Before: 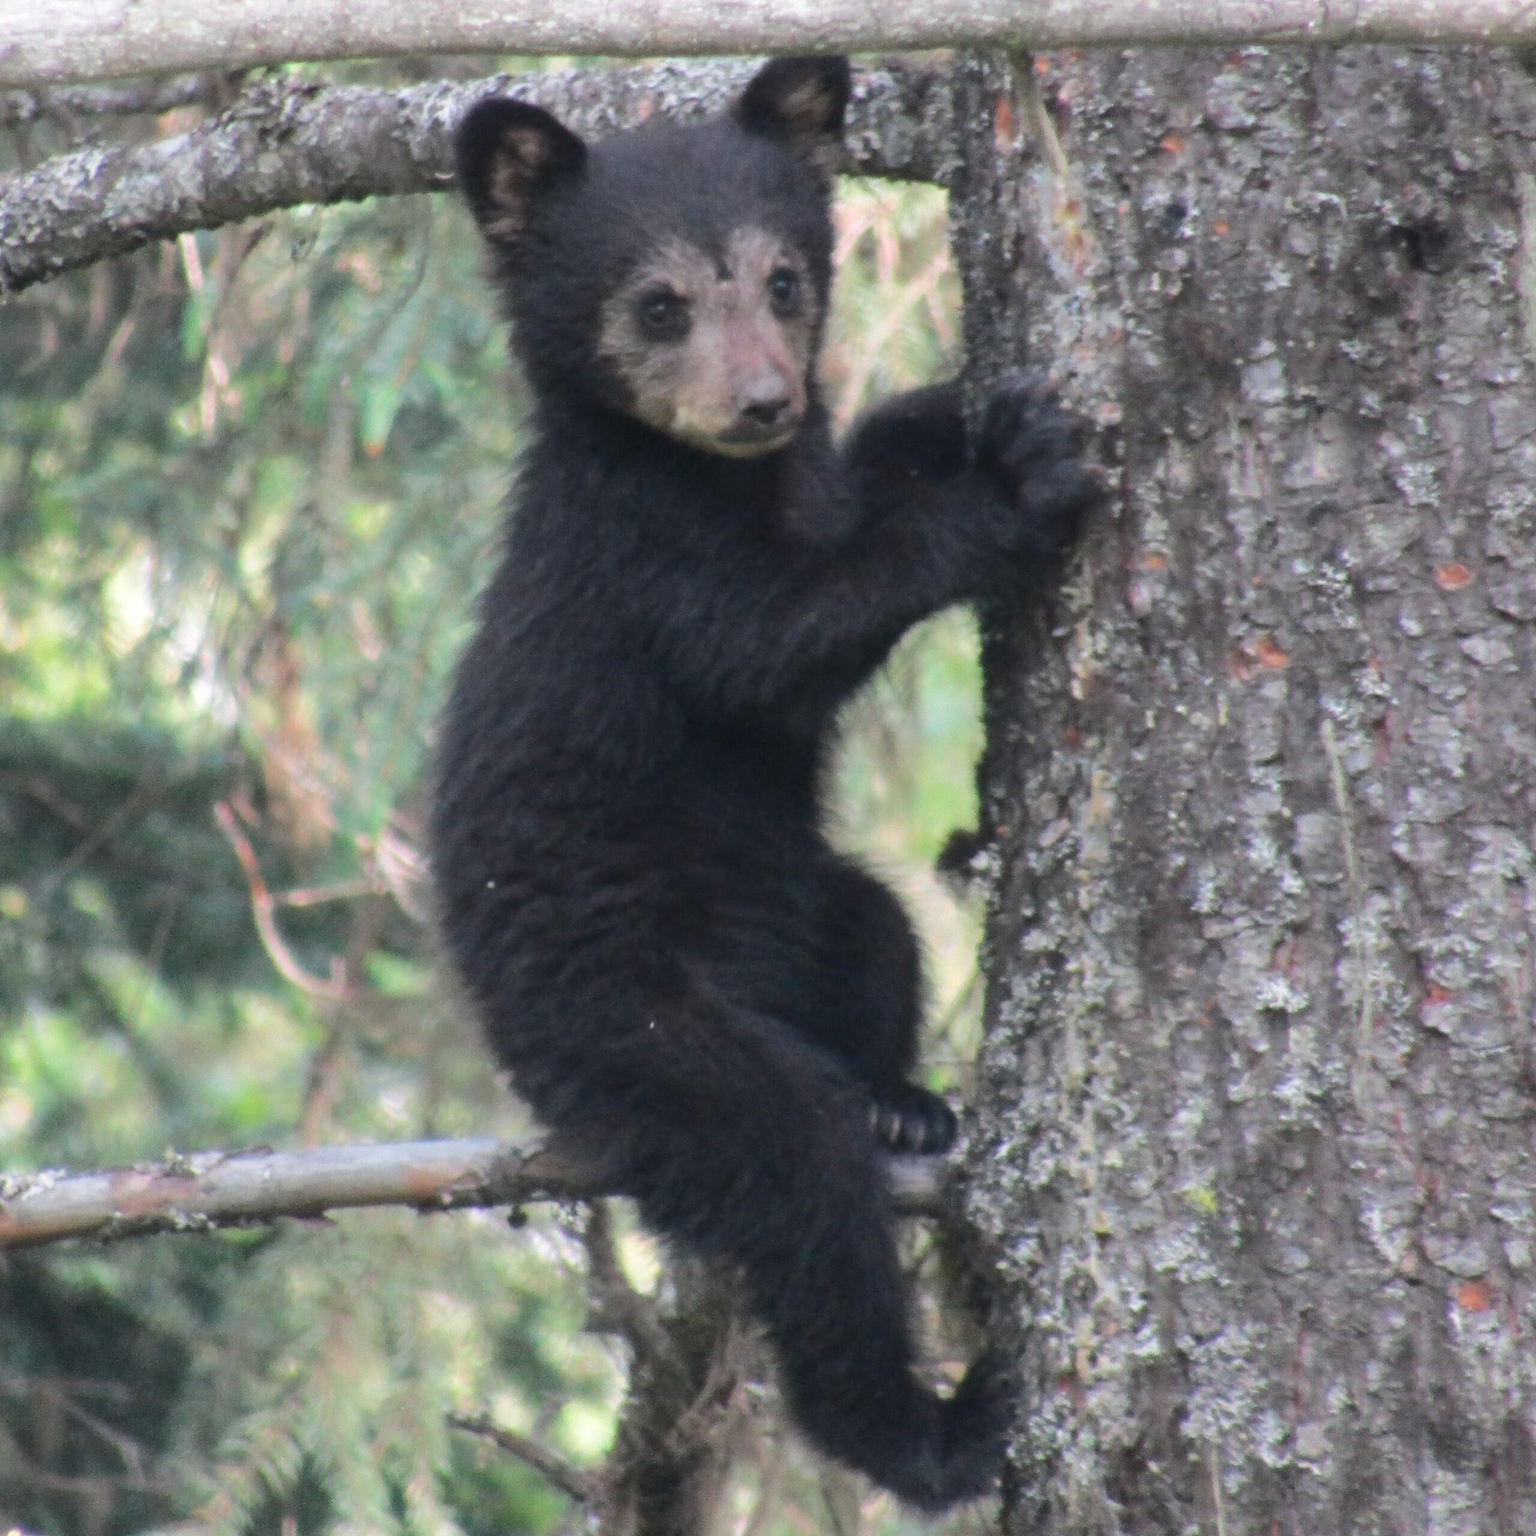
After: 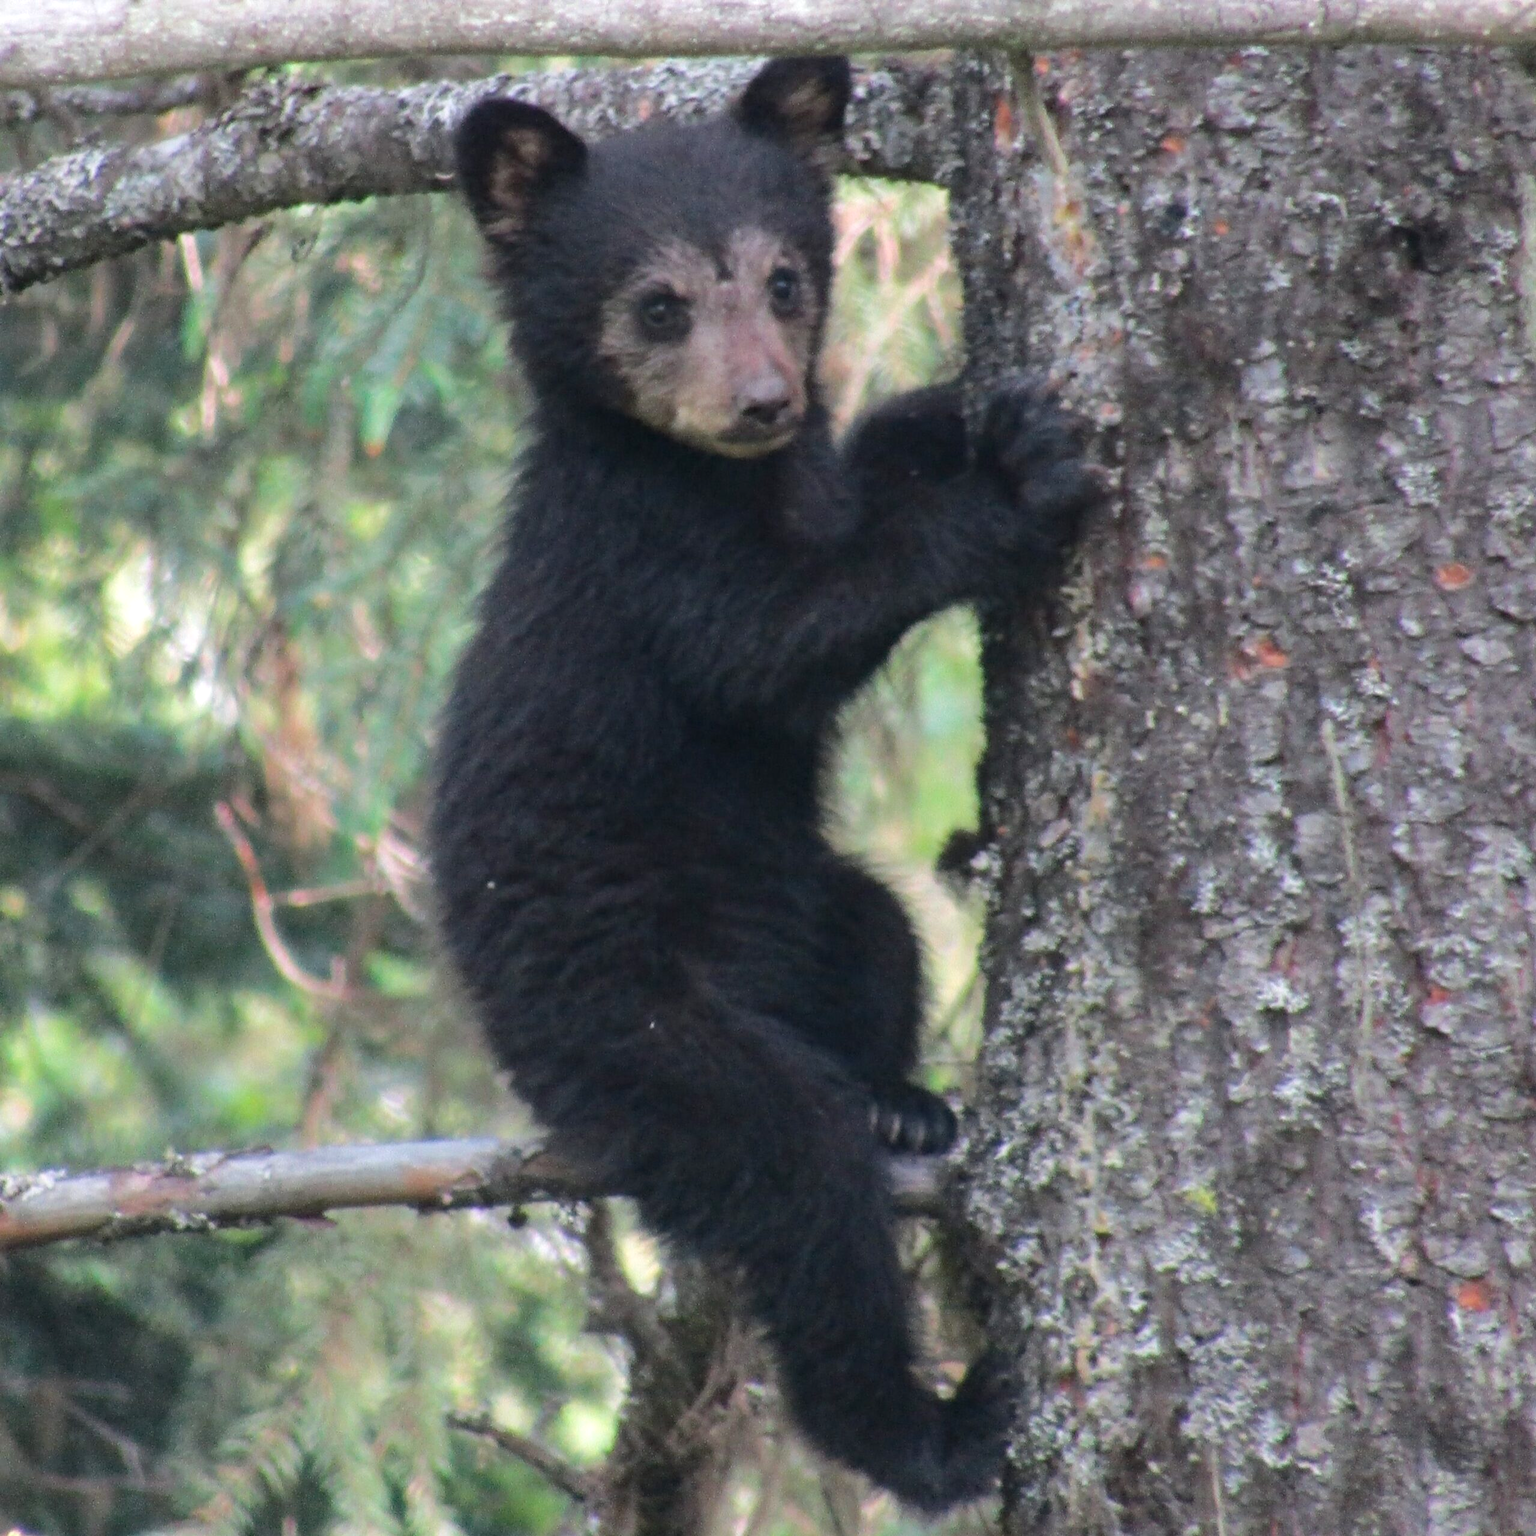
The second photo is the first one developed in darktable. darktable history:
exposure: exposure -0.002 EV, compensate highlight preservation false
haze removal: compatibility mode true, adaptive false
